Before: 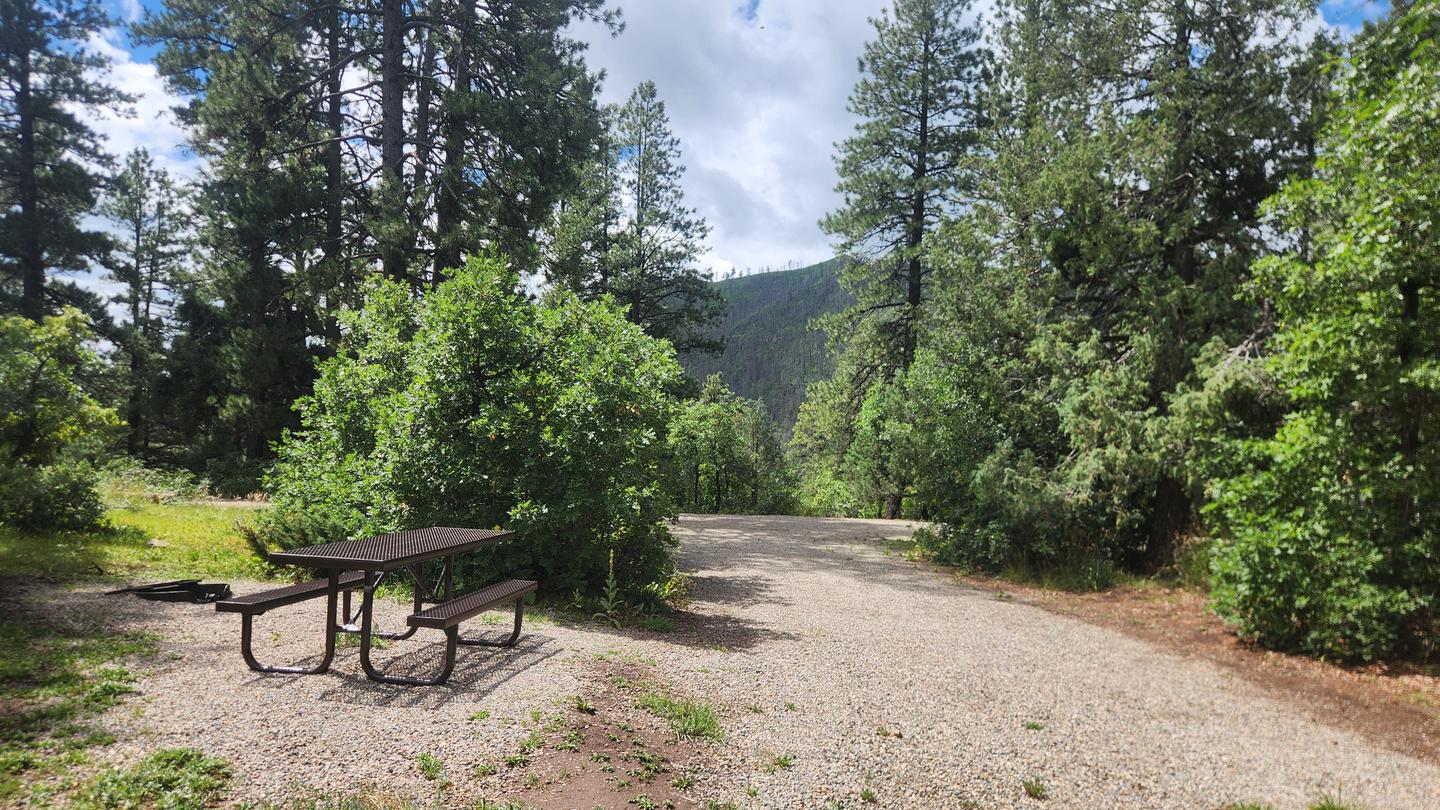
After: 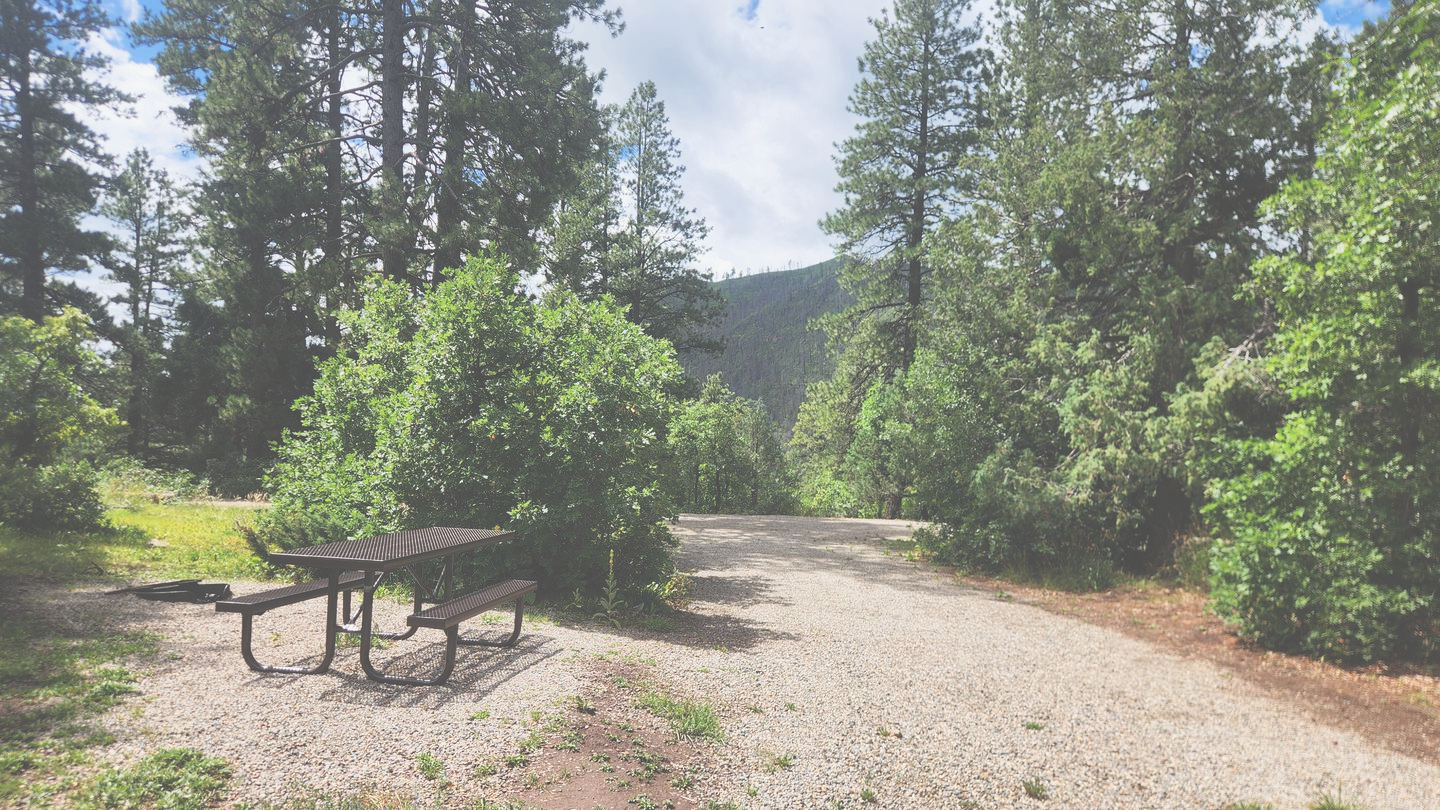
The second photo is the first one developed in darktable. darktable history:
tone curve: curves: ch0 [(0, 0.009) (0.105, 0.08) (0.195, 0.18) (0.283, 0.316) (0.384, 0.434) (0.485, 0.531) (0.638, 0.69) (0.81, 0.872) (1, 0.977)]; ch1 [(0, 0) (0.161, 0.092) (0.35, 0.33) (0.379, 0.401) (0.456, 0.469) (0.502, 0.5) (0.525, 0.518) (0.586, 0.617) (0.635, 0.655) (1, 1)]; ch2 [(0, 0) (0.371, 0.362) (0.437, 0.437) (0.48, 0.49) (0.53, 0.515) (0.56, 0.571) (0.622, 0.606) (1, 1)], preserve colors none
exposure: black level correction -0.061, exposure -0.05 EV, compensate highlight preservation false
